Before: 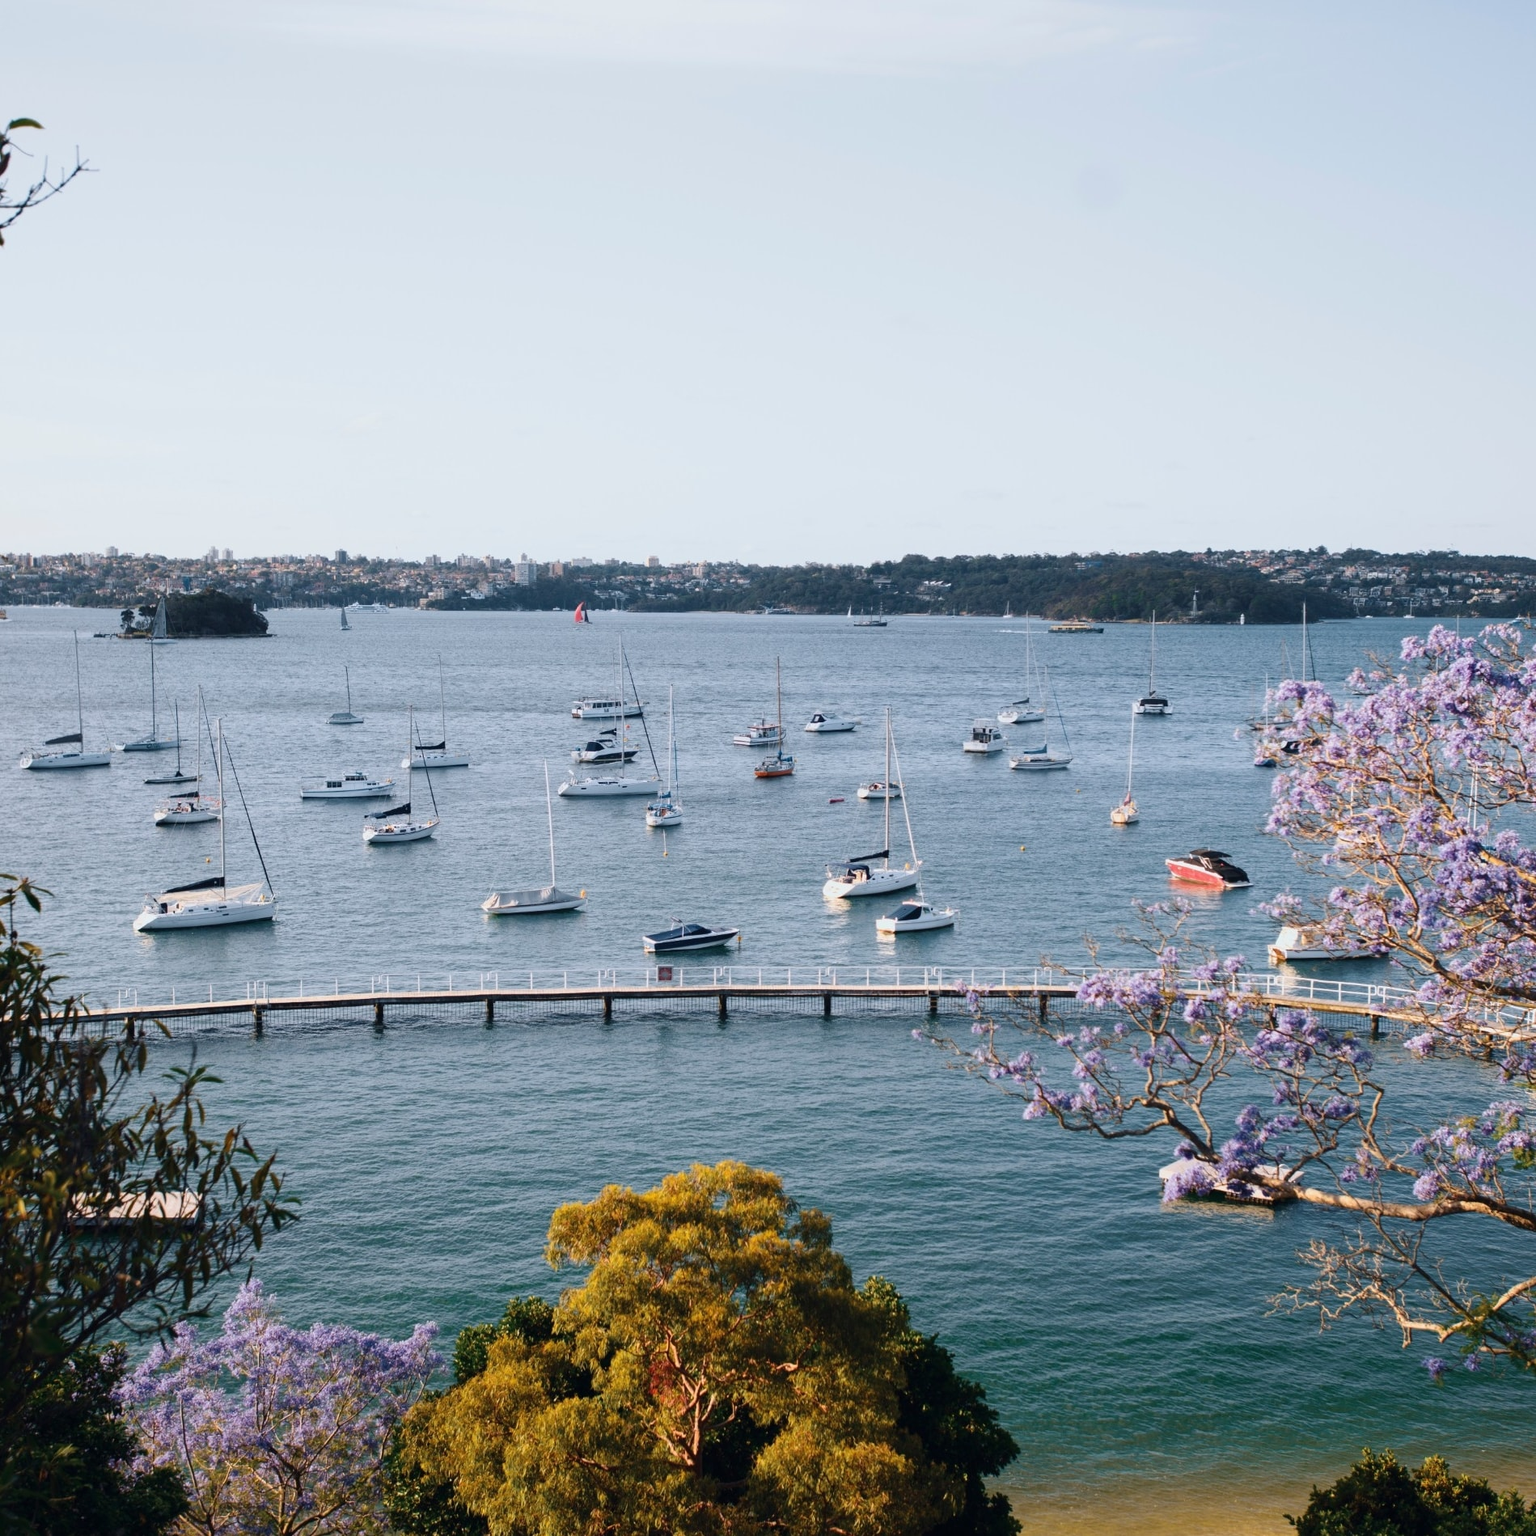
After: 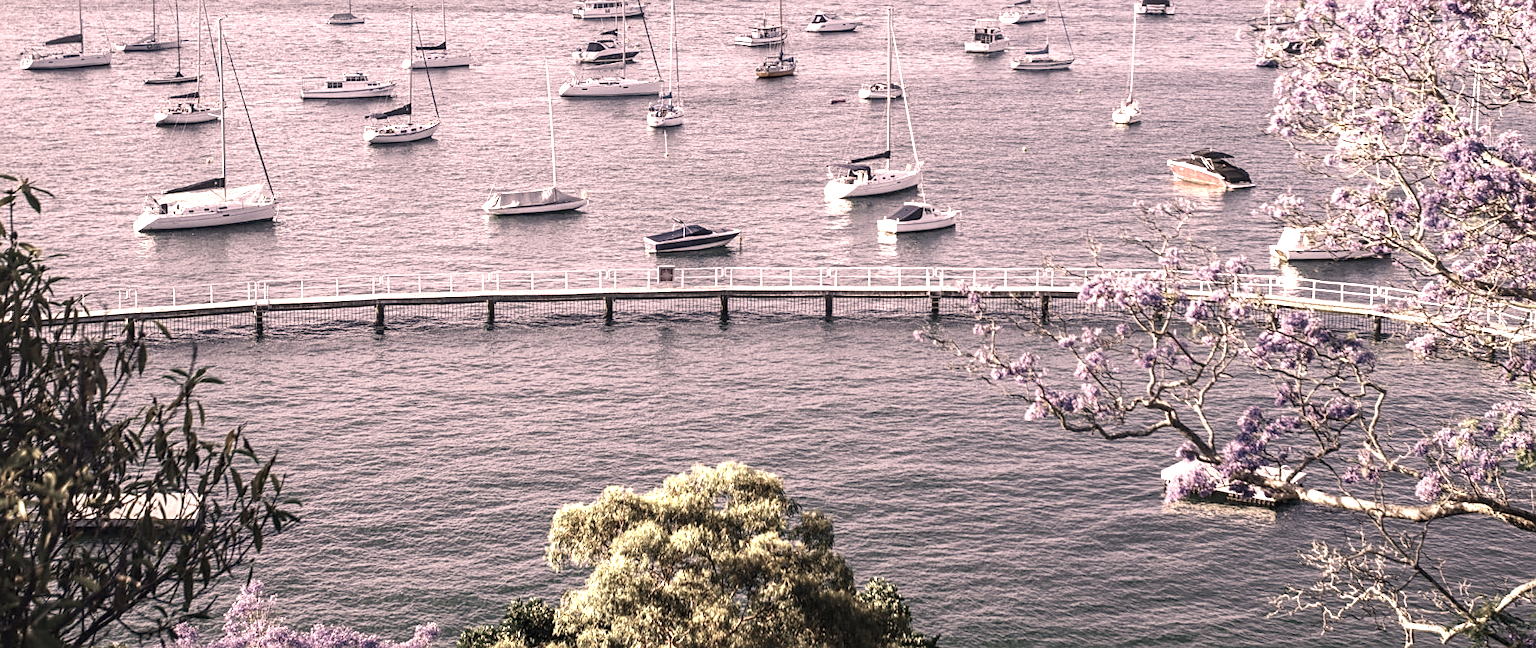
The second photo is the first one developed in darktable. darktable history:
white balance: red 0.967, blue 1.119, emerald 0.756
local contrast: highlights 0%, shadows 0%, detail 133%
color correction: highlights a* 40, highlights b* 40, saturation 0.69
sharpen: amount 0.478
crop: top 45.551%, bottom 12.262%
color zones: curves: ch0 [(0.25, 0.667) (0.758, 0.368)]; ch1 [(0.215, 0.245) (0.761, 0.373)]; ch2 [(0.247, 0.554) (0.761, 0.436)]
exposure: exposure 0.566 EV, compensate highlight preservation false
